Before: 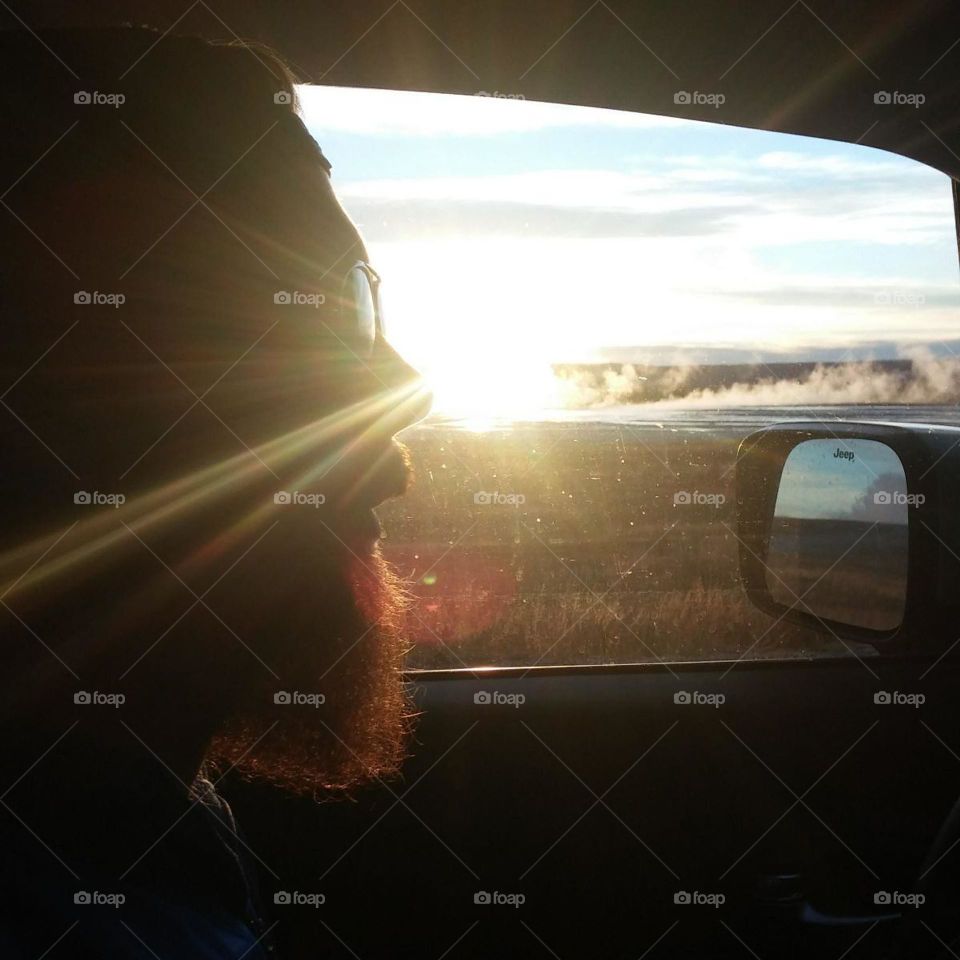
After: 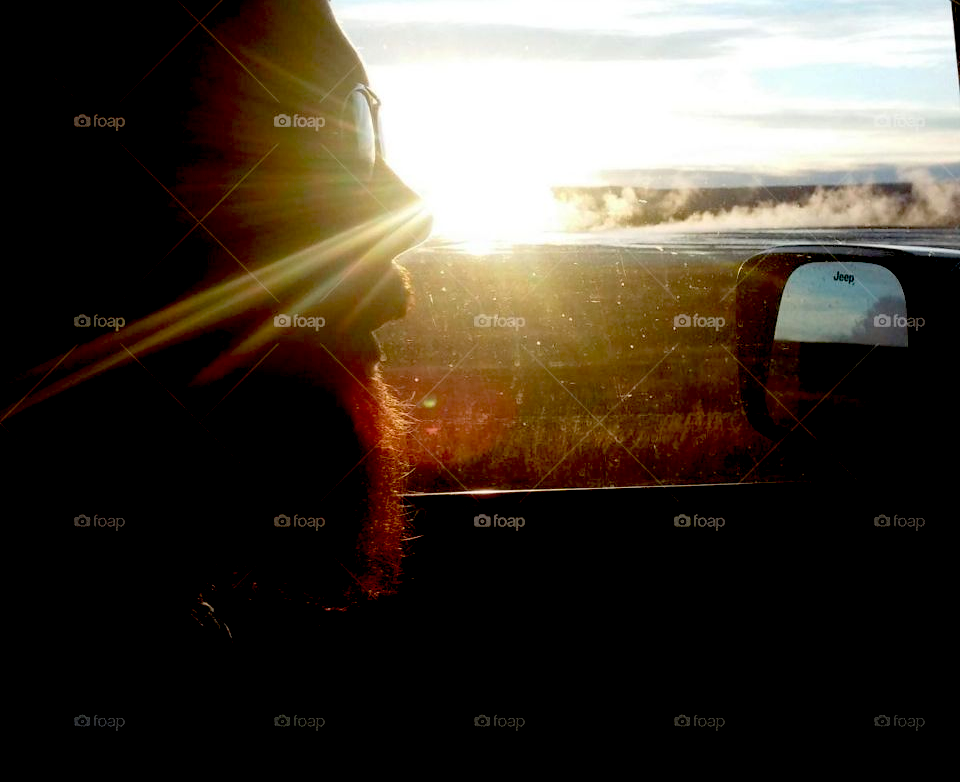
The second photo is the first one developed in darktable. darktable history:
crop and rotate: top 18.507%
exposure: black level correction 0.056, compensate highlight preservation false
